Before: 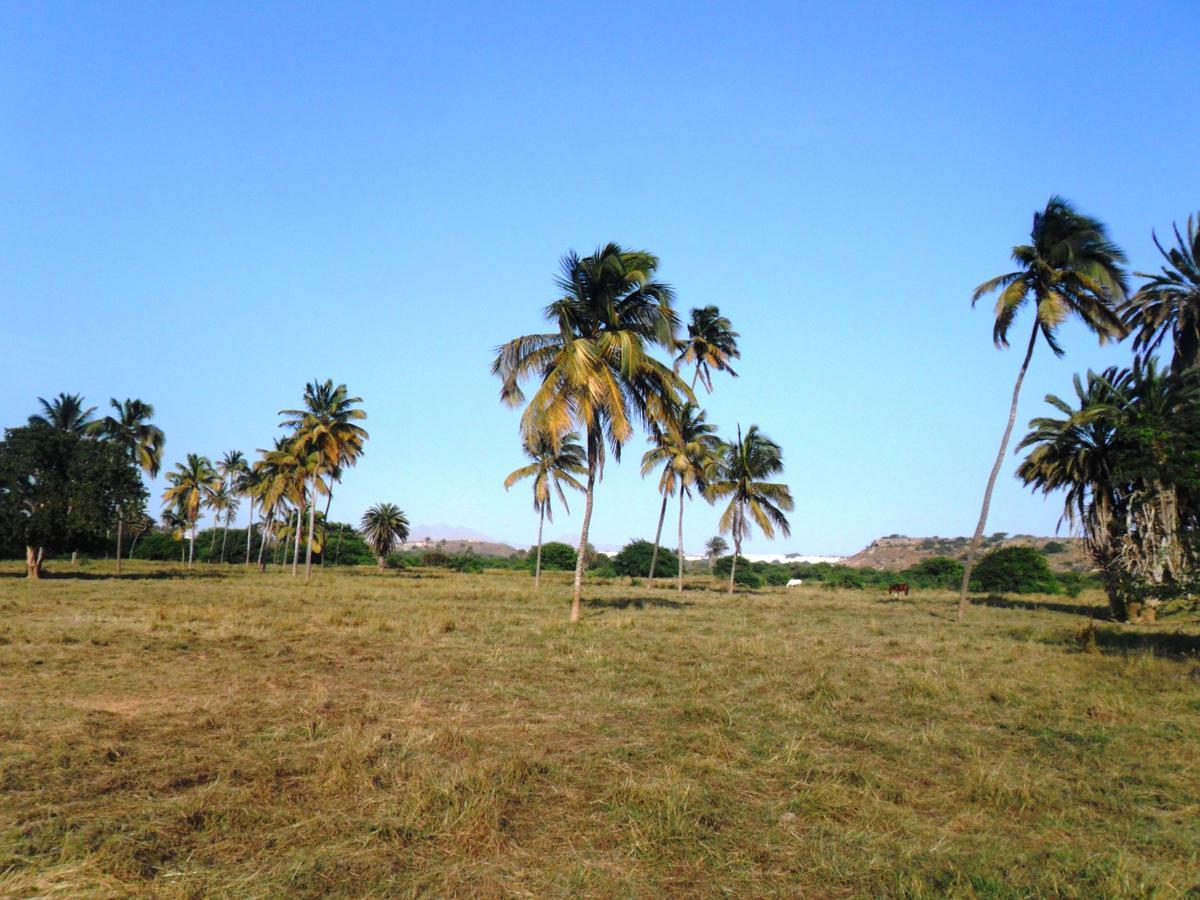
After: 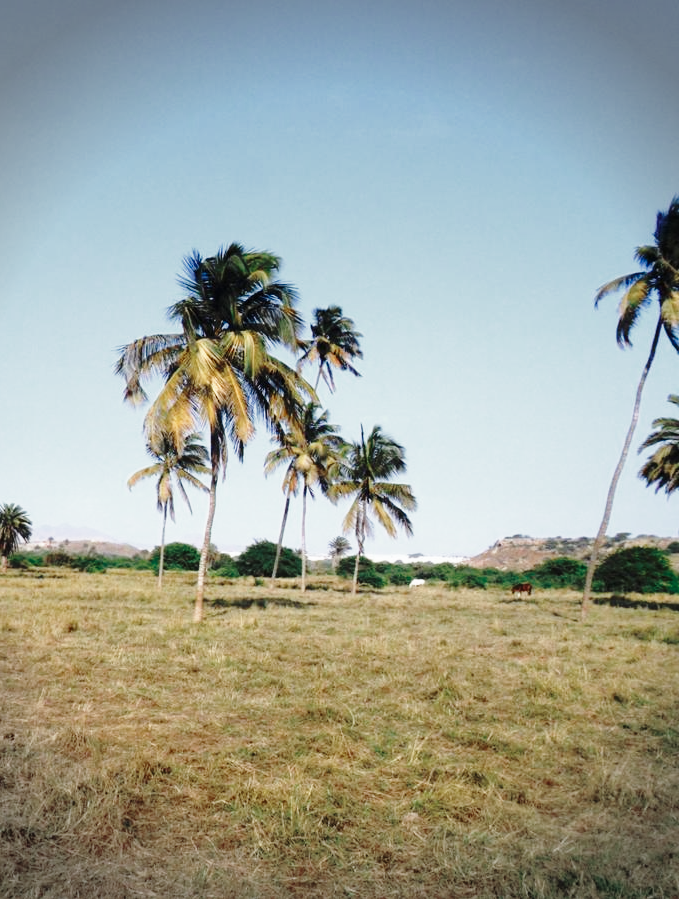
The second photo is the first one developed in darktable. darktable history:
exposure: exposure -0.153 EV, compensate highlight preservation false
crop: left 31.458%, top 0%, right 11.876%
color zones: curves: ch0 [(0, 0.5) (0.125, 0.4) (0.25, 0.5) (0.375, 0.4) (0.5, 0.4) (0.625, 0.35) (0.75, 0.35) (0.875, 0.5)]; ch1 [(0, 0.35) (0.125, 0.45) (0.25, 0.35) (0.375, 0.35) (0.5, 0.35) (0.625, 0.35) (0.75, 0.45) (0.875, 0.35)]; ch2 [(0, 0.6) (0.125, 0.5) (0.25, 0.5) (0.375, 0.6) (0.5, 0.6) (0.625, 0.5) (0.75, 0.5) (0.875, 0.5)]
base curve: curves: ch0 [(0, 0) (0.028, 0.03) (0.121, 0.232) (0.46, 0.748) (0.859, 0.968) (1, 1)], preserve colors none
vignetting: fall-off radius 31.48%, brightness -0.472
